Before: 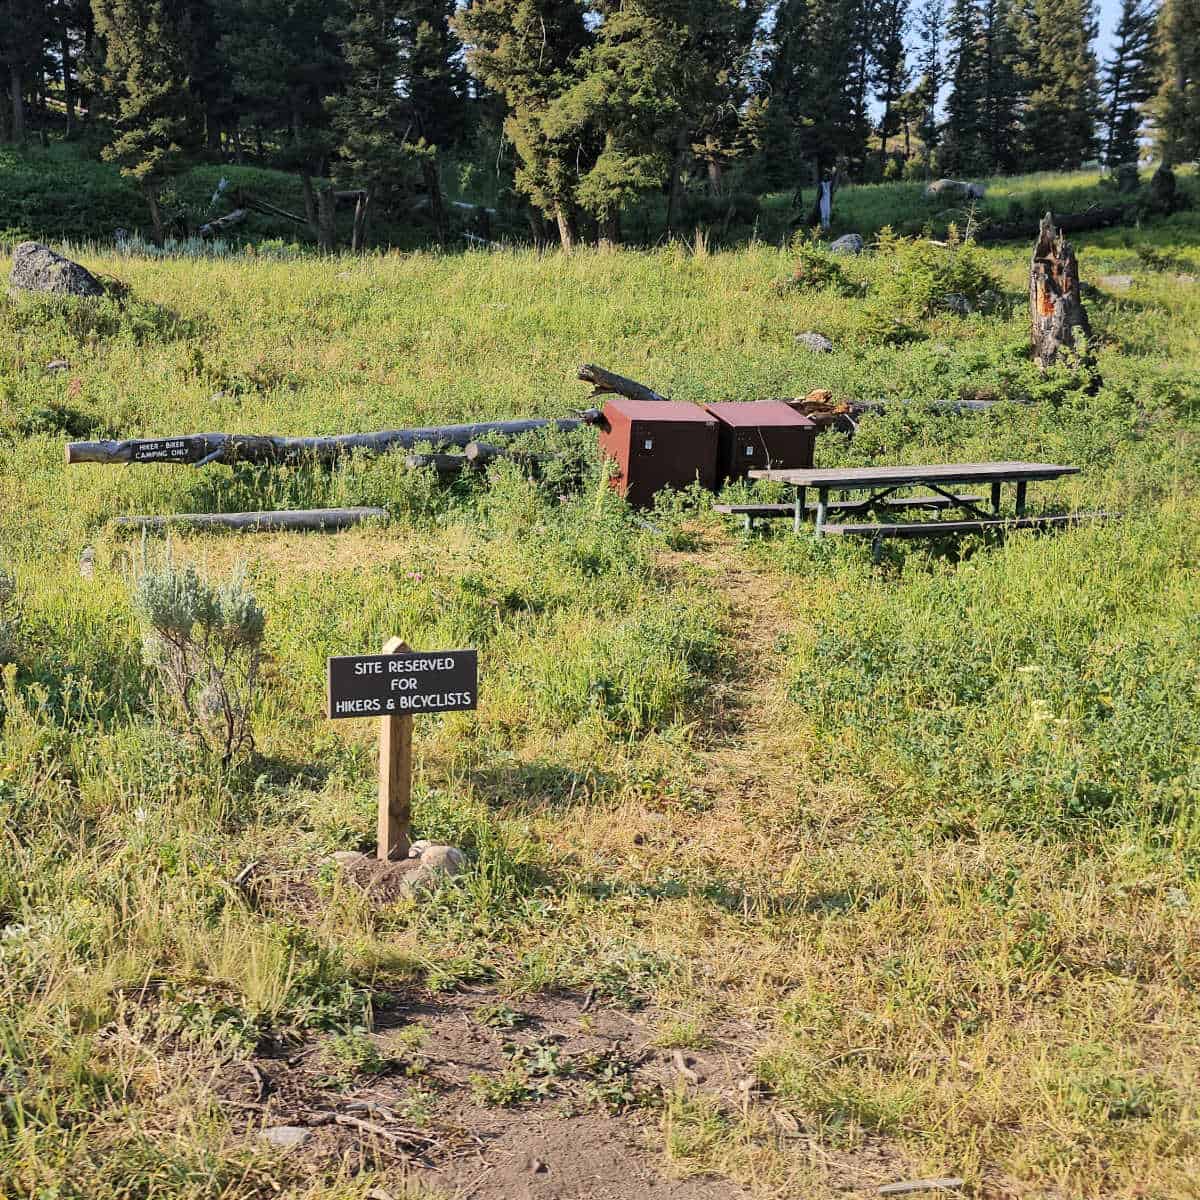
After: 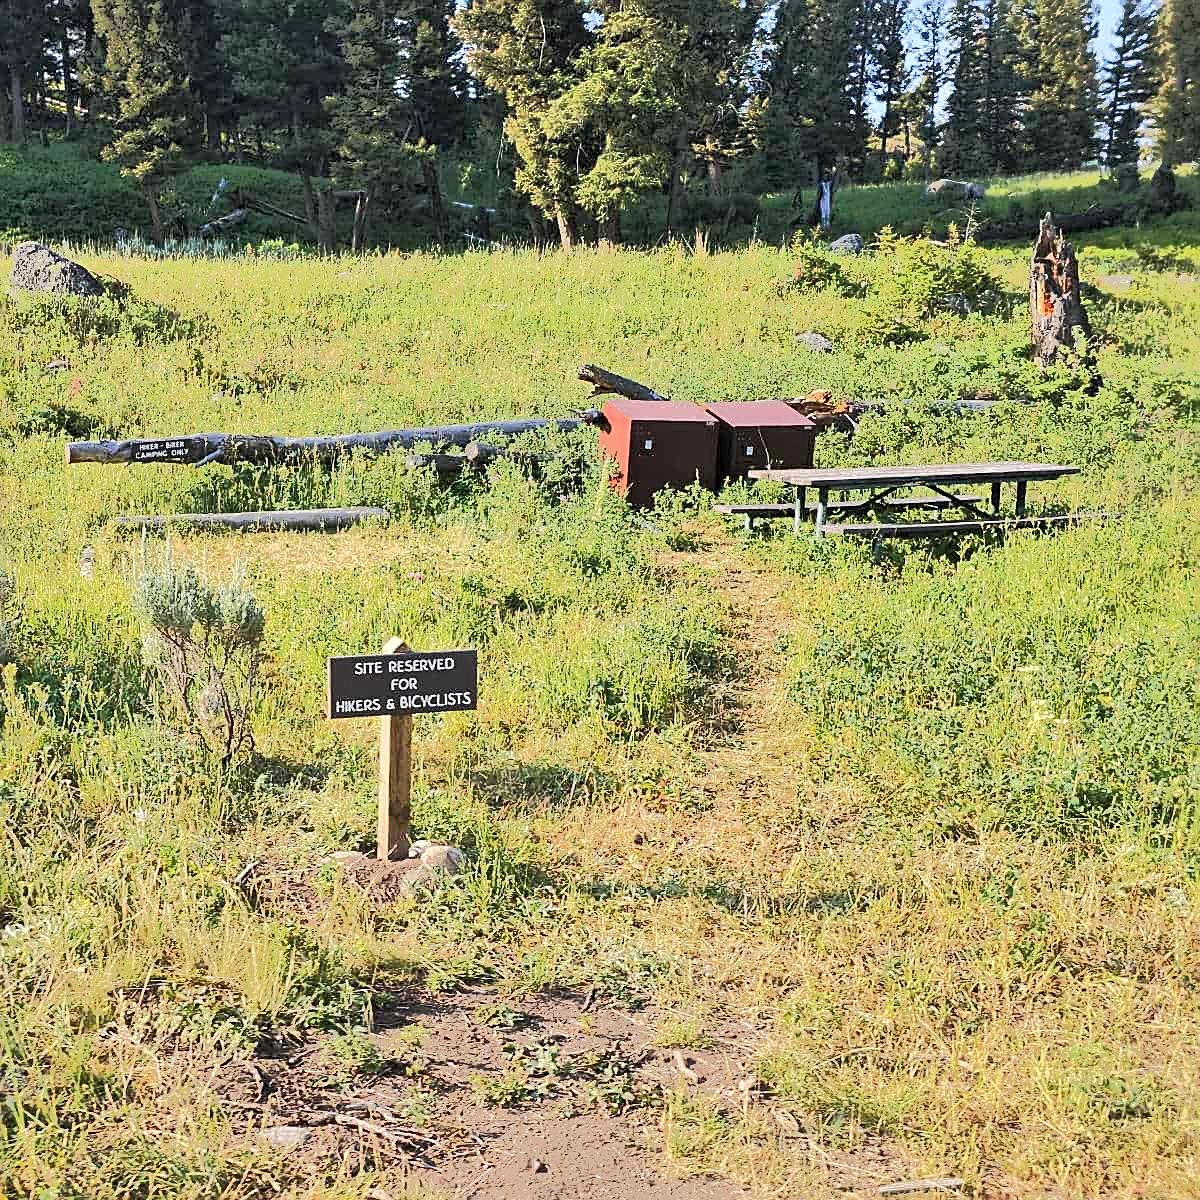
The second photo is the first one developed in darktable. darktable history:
sharpen: on, module defaults
exposure: black level correction 0, exposure 0.7 EV, compensate exposure bias true, compensate highlight preservation false
tone equalizer: -7 EV -0.63 EV, -6 EV 1 EV, -5 EV -0.45 EV, -4 EV 0.43 EV, -3 EV 0.41 EV, -2 EV 0.15 EV, -1 EV -0.15 EV, +0 EV -0.39 EV, smoothing diameter 25%, edges refinement/feathering 10, preserve details guided filter
